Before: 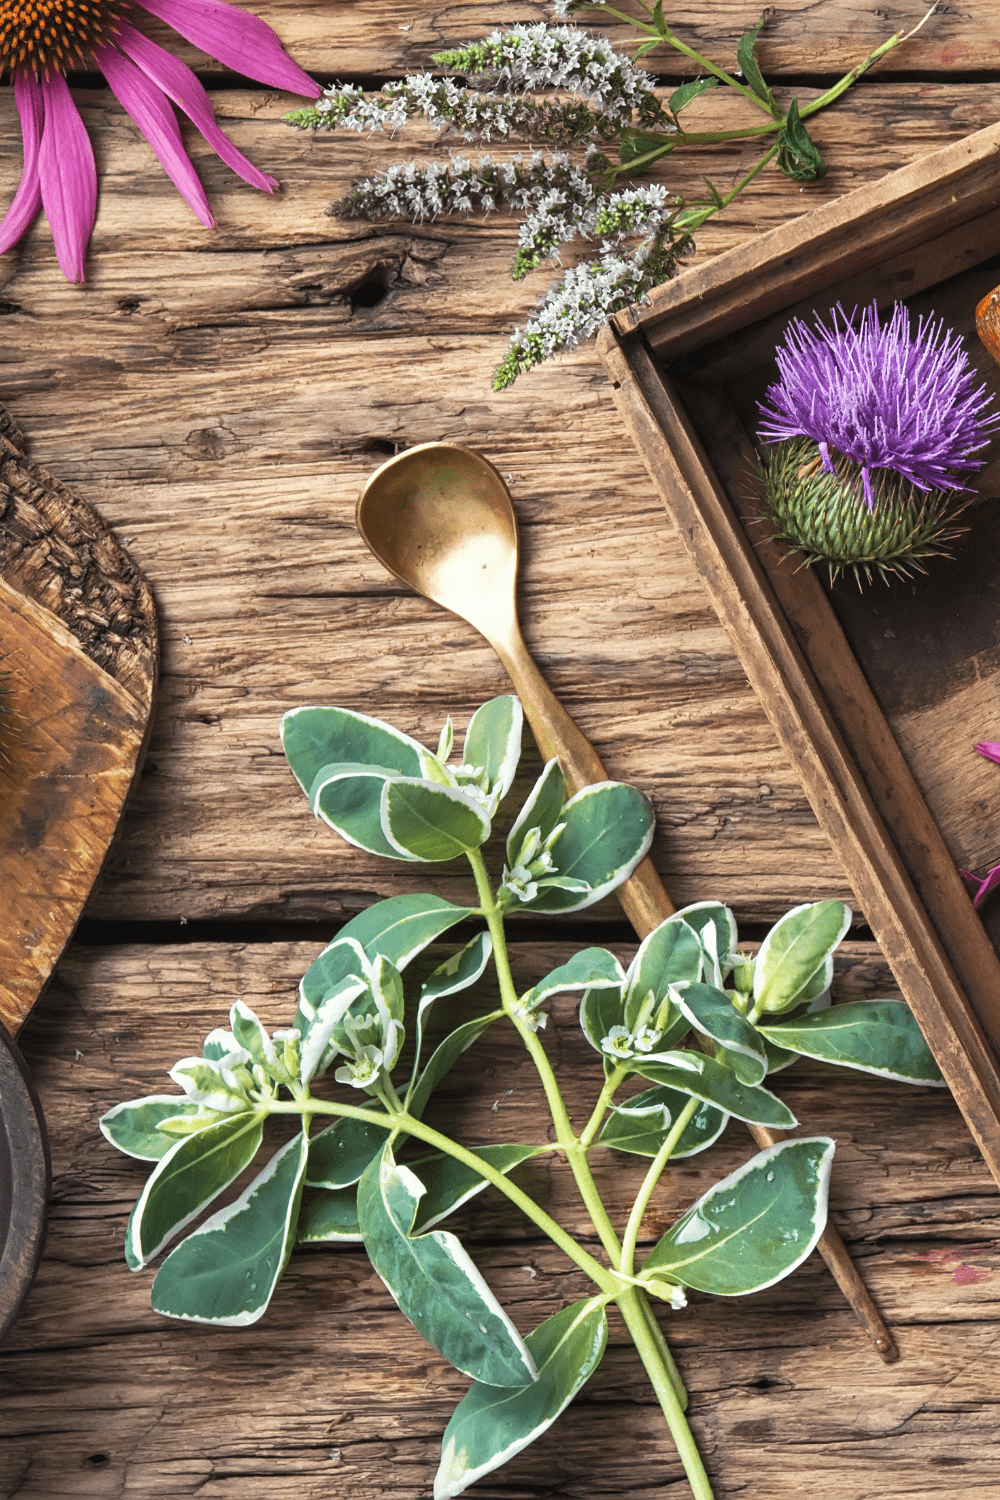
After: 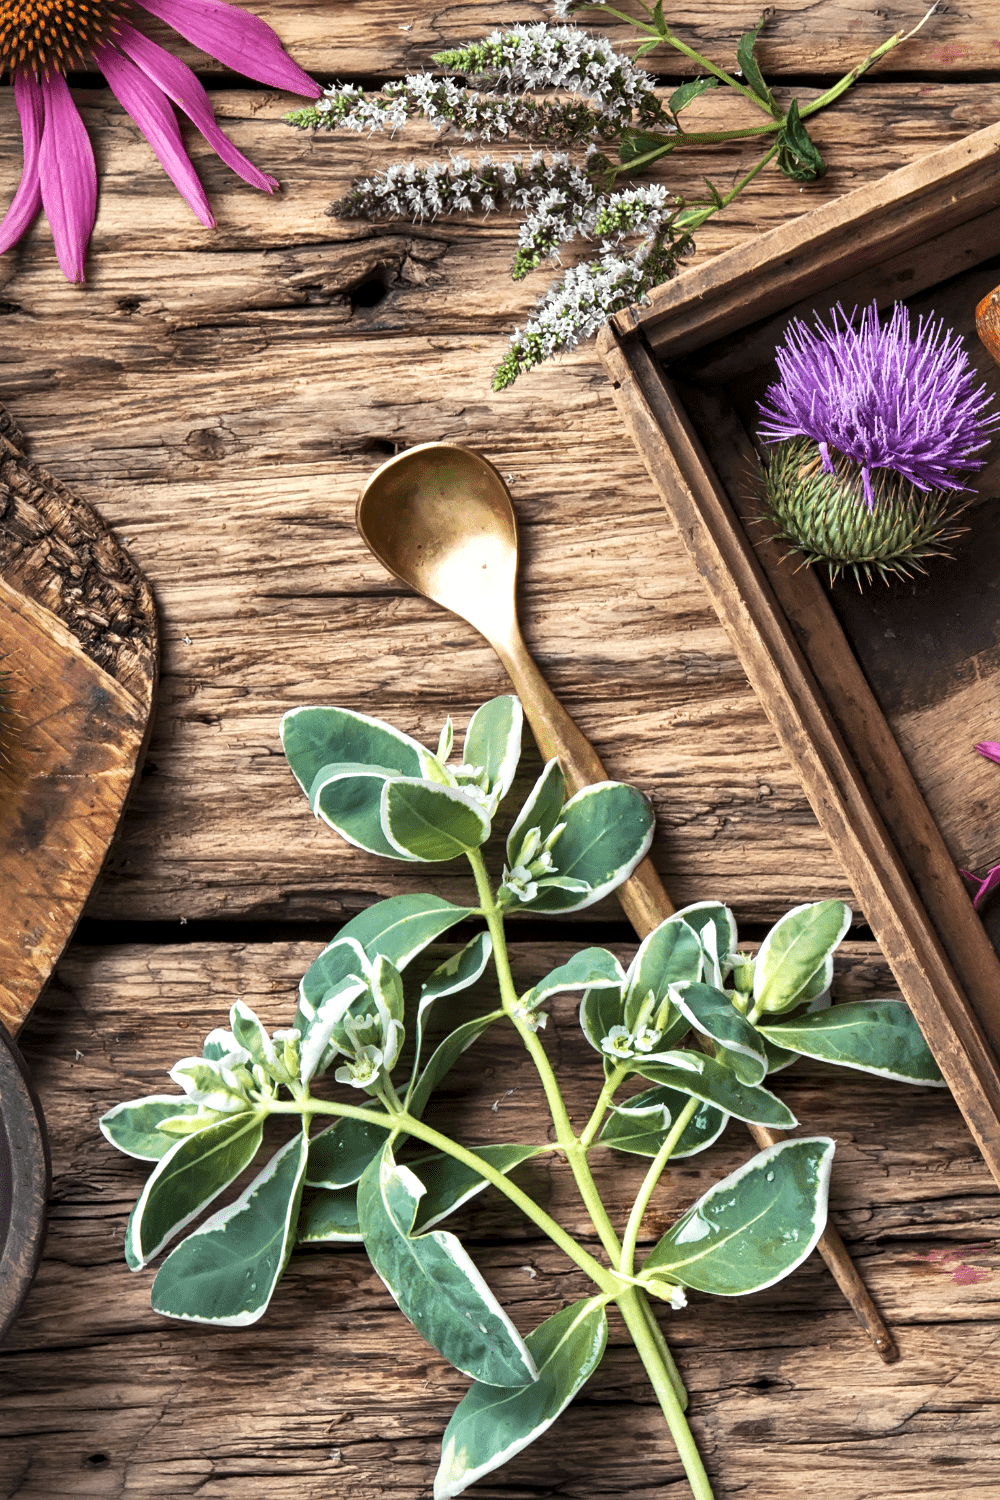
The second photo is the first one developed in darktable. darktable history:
local contrast: mode bilateral grid, contrast 25, coarseness 60, detail 151%, midtone range 0.2
